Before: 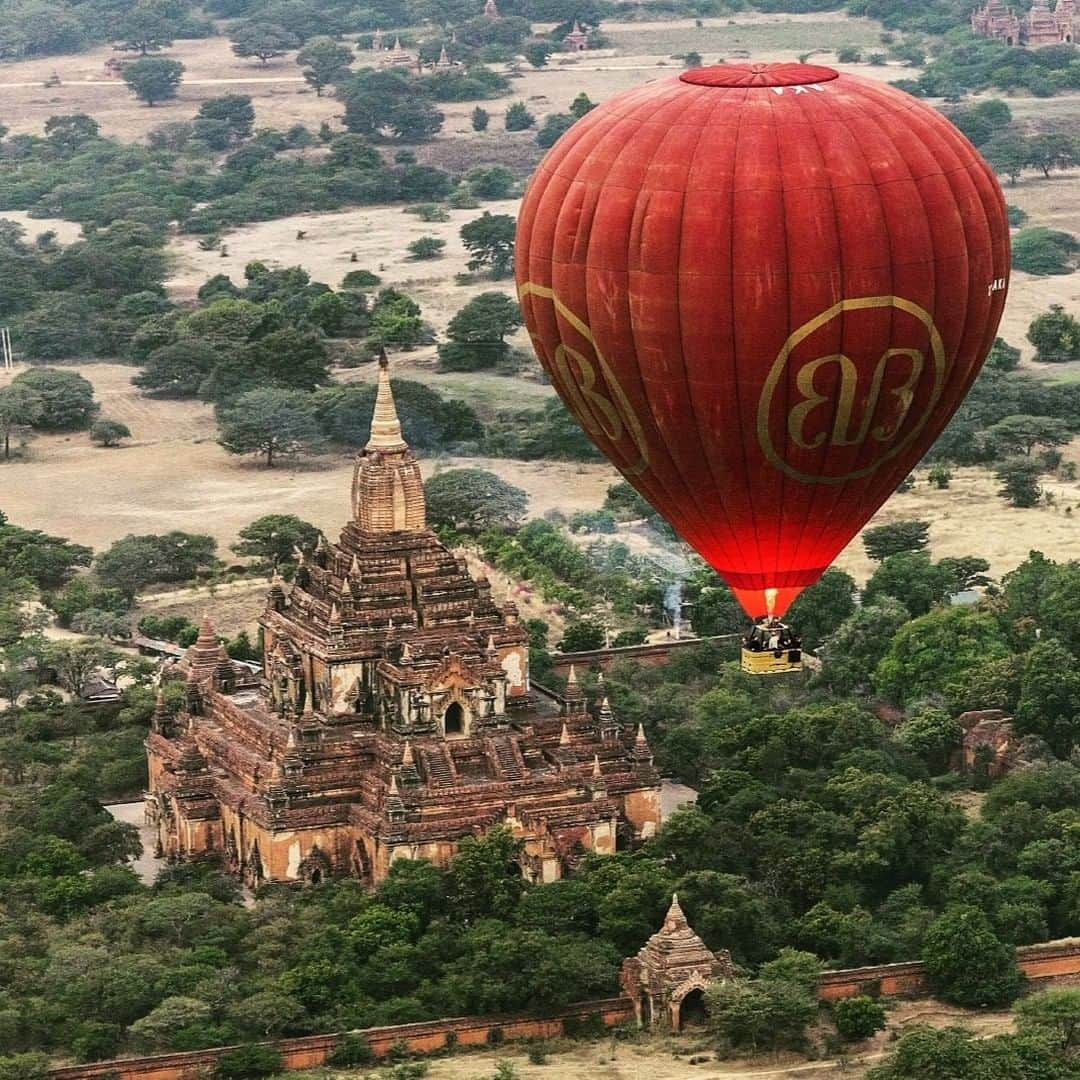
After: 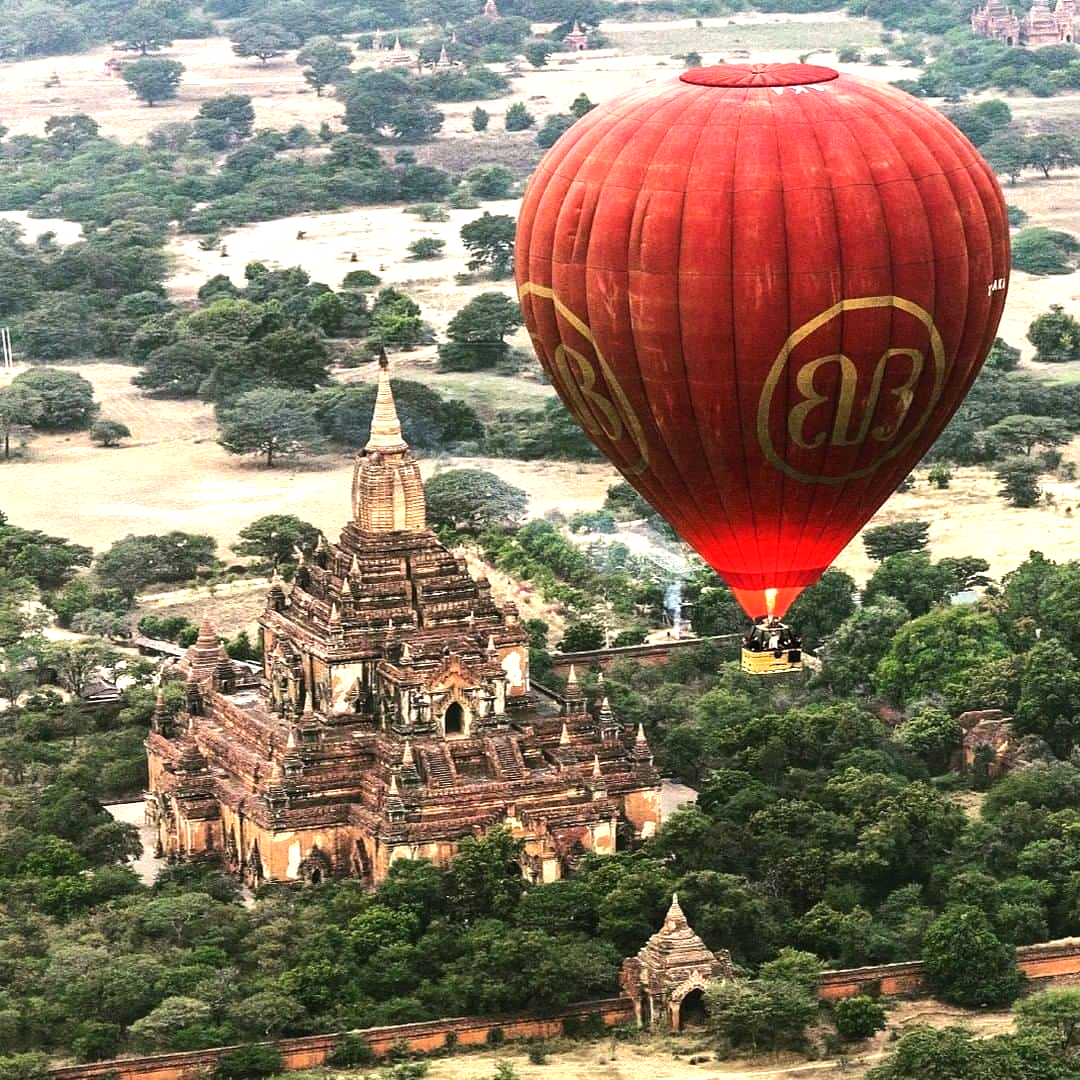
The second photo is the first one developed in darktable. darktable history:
exposure: black level correction 0, exposure 0.5 EV, compensate exposure bias true, compensate highlight preservation false
tone equalizer: -8 EV -0.417 EV, -7 EV -0.389 EV, -6 EV -0.333 EV, -5 EV -0.222 EV, -3 EV 0.222 EV, -2 EV 0.333 EV, -1 EV 0.389 EV, +0 EV 0.417 EV, edges refinement/feathering 500, mask exposure compensation -1.57 EV, preserve details no
